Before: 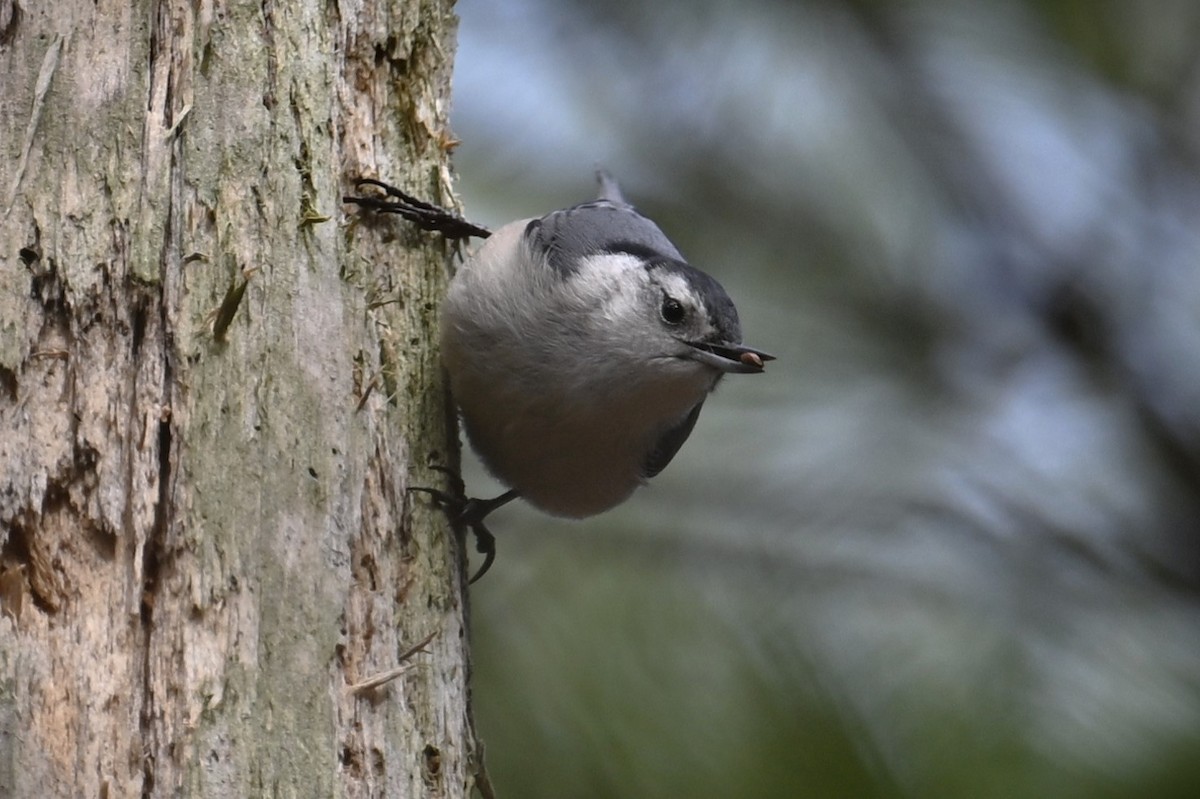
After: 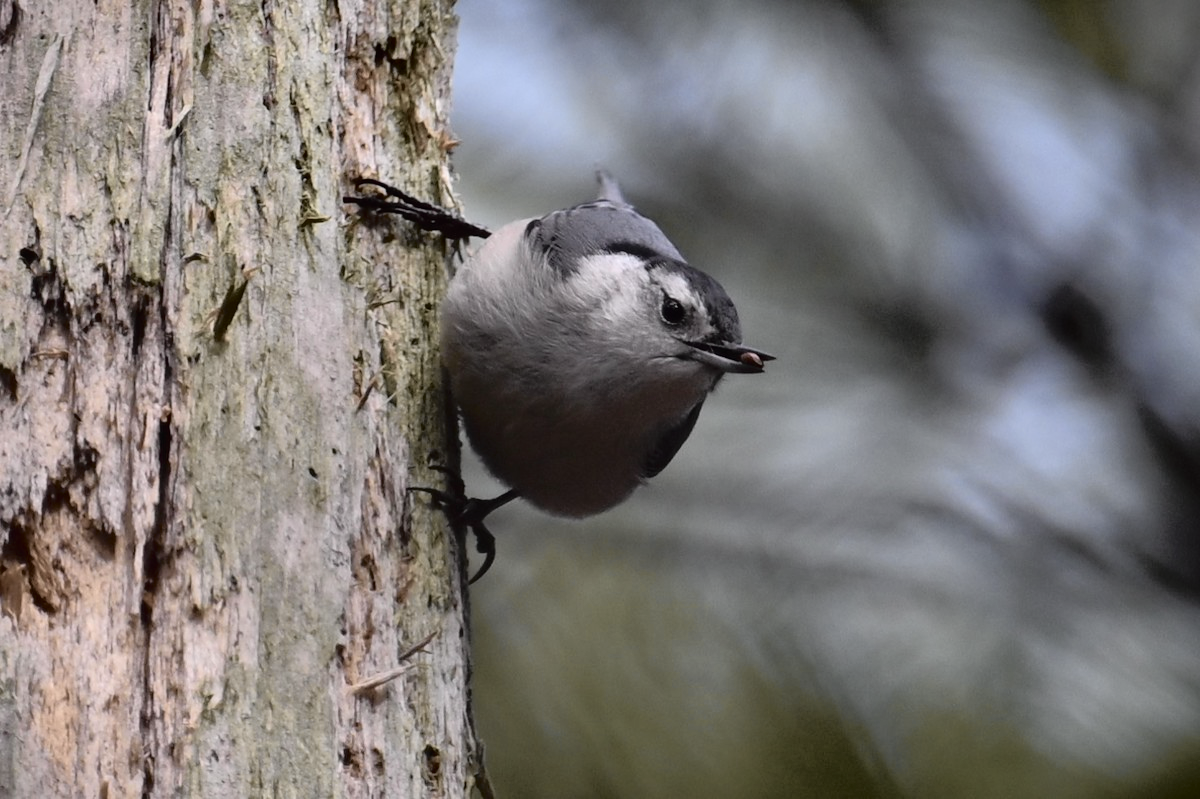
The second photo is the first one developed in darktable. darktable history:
tone curve: curves: ch0 [(0, 0) (0.105, 0.044) (0.195, 0.128) (0.283, 0.283) (0.384, 0.404) (0.485, 0.531) (0.635, 0.7) (0.832, 0.858) (1, 0.977)]; ch1 [(0, 0) (0.161, 0.092) (0.35, 0.33) (0.379, 0.401) (0.448, 0.478) (0.498, 0.503) (0.531, 0.537) (0.586, 0.563) (0.687, 0.648) (1, 1)]; ch2 [(0, 0) (0.359, 0.372) (0.437, 0.437) (0.483, 0.484) (0.53, 0.515) (0.556, 0.553) (0.635, 0.589) (1, 1)], color space Lab, independent channels, preserve colors none
